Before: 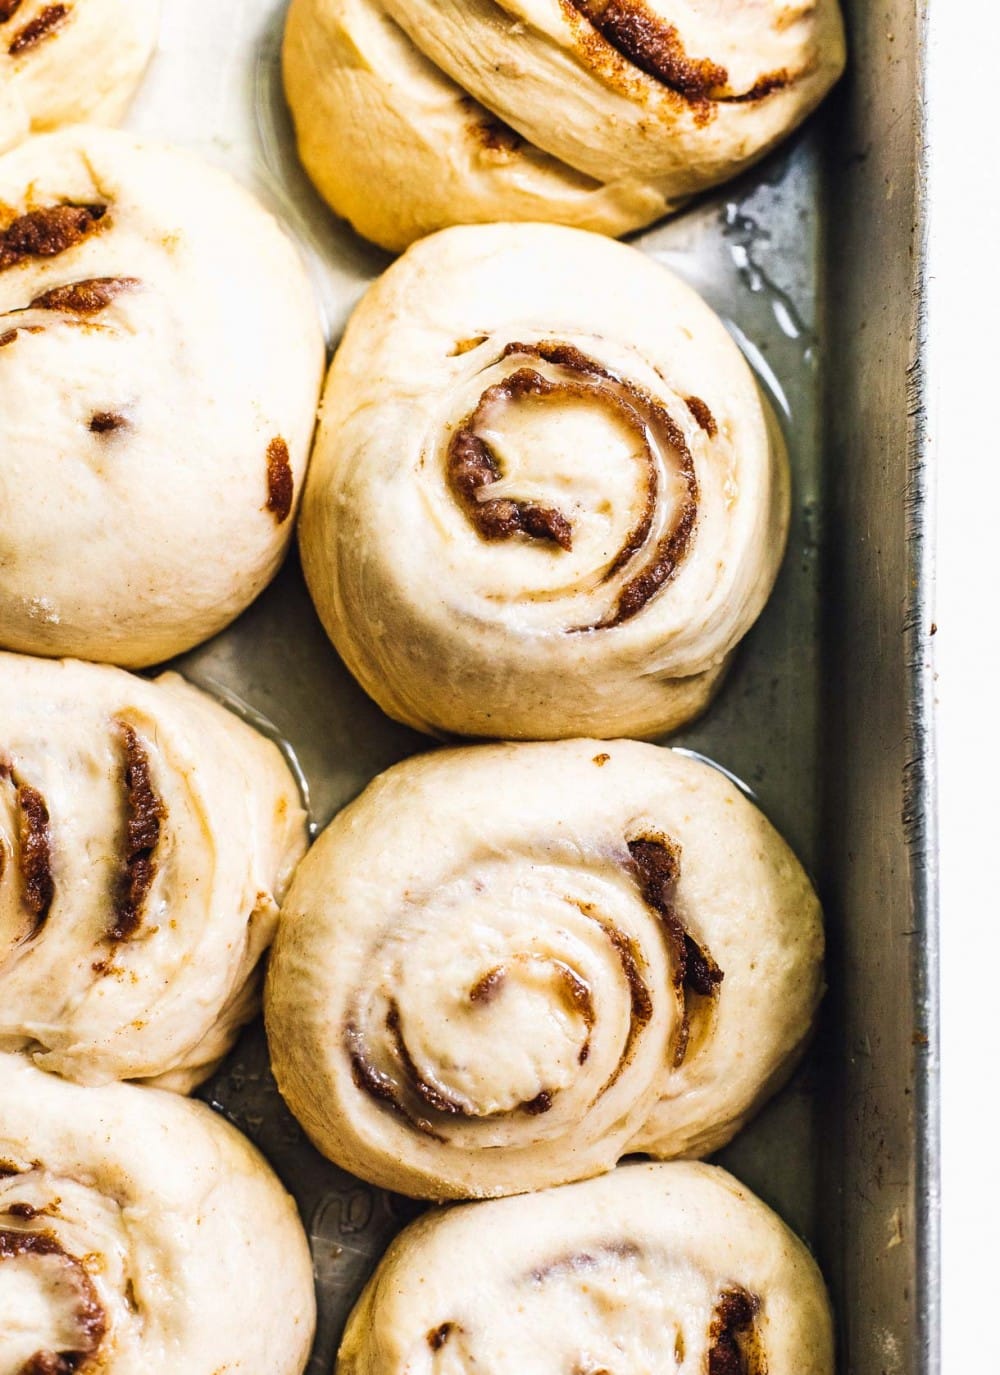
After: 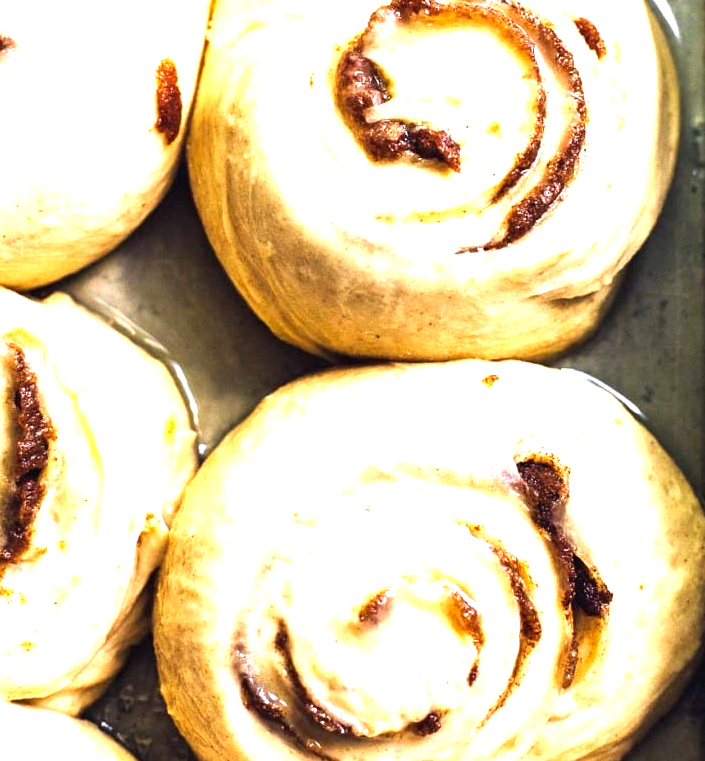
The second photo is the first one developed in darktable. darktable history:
exposure: black level correction 0.001, exposure 1.129 EV, compensate exposure bias true, compensate highlight preservation false
crop: left 11.123%, top 27.61%, right 18.3%, bottom 17.034%
color balance: gamma [0.9, 0.988, 0.975, 1.025], gain [1.05, 1, 1, 1]
